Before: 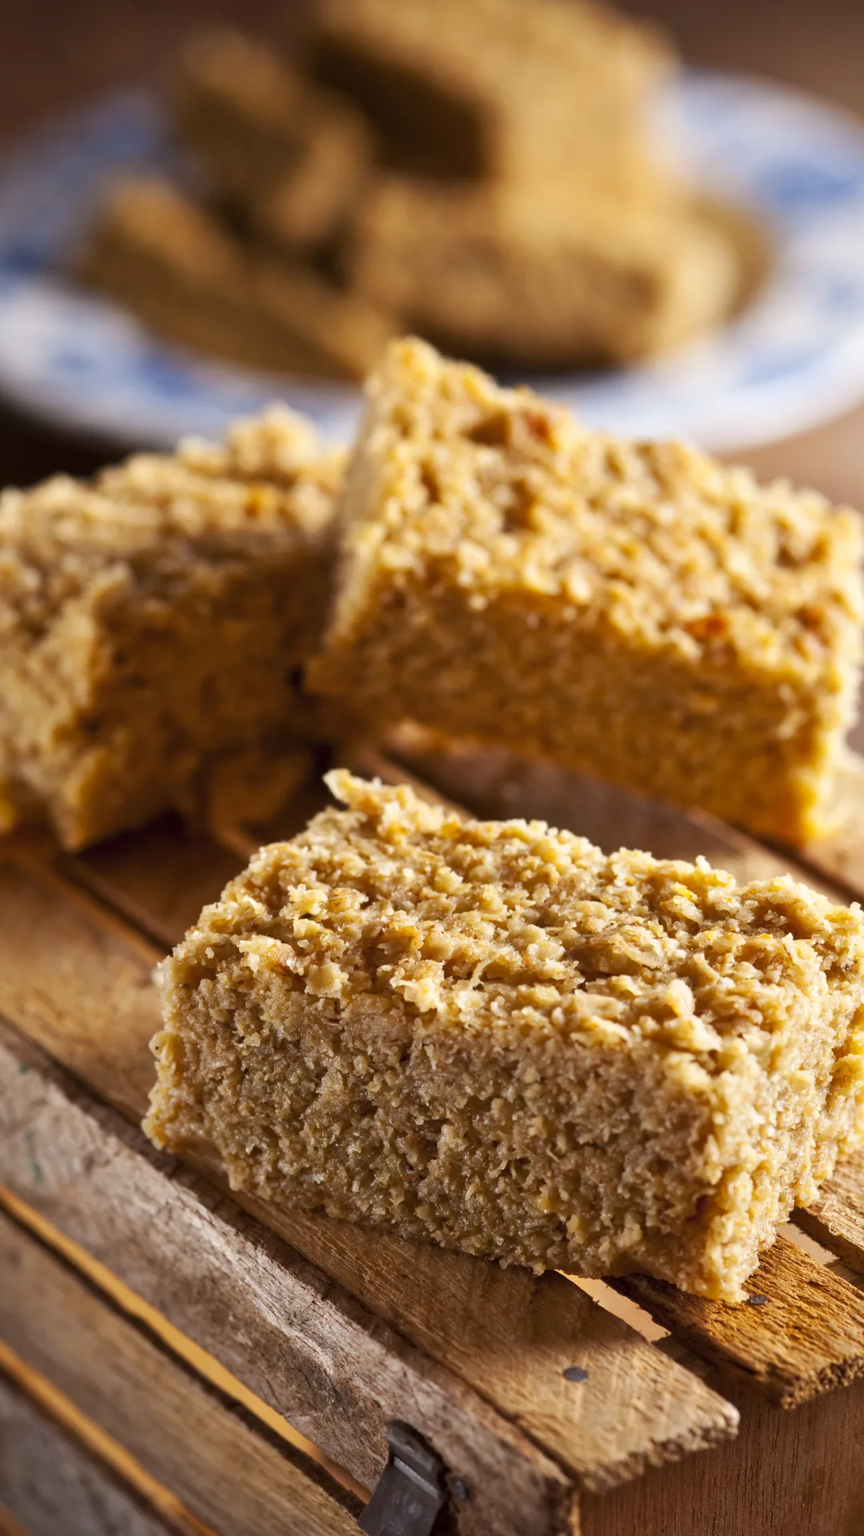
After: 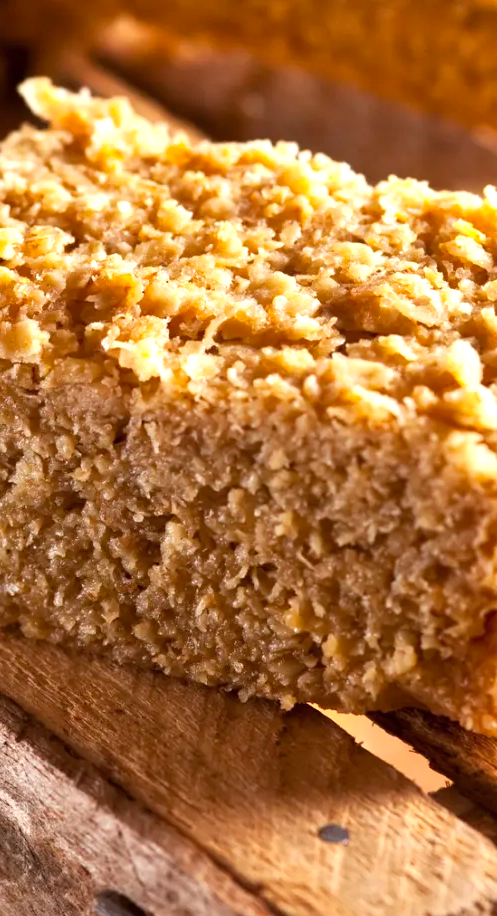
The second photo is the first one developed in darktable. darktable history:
crop: left 35.828%, top 46.082%, right 18.098%, bottom 6.176%
color correction: highlights b* -0.007
exposure: exposure 0.51 EV, compensate highlight preservation false
